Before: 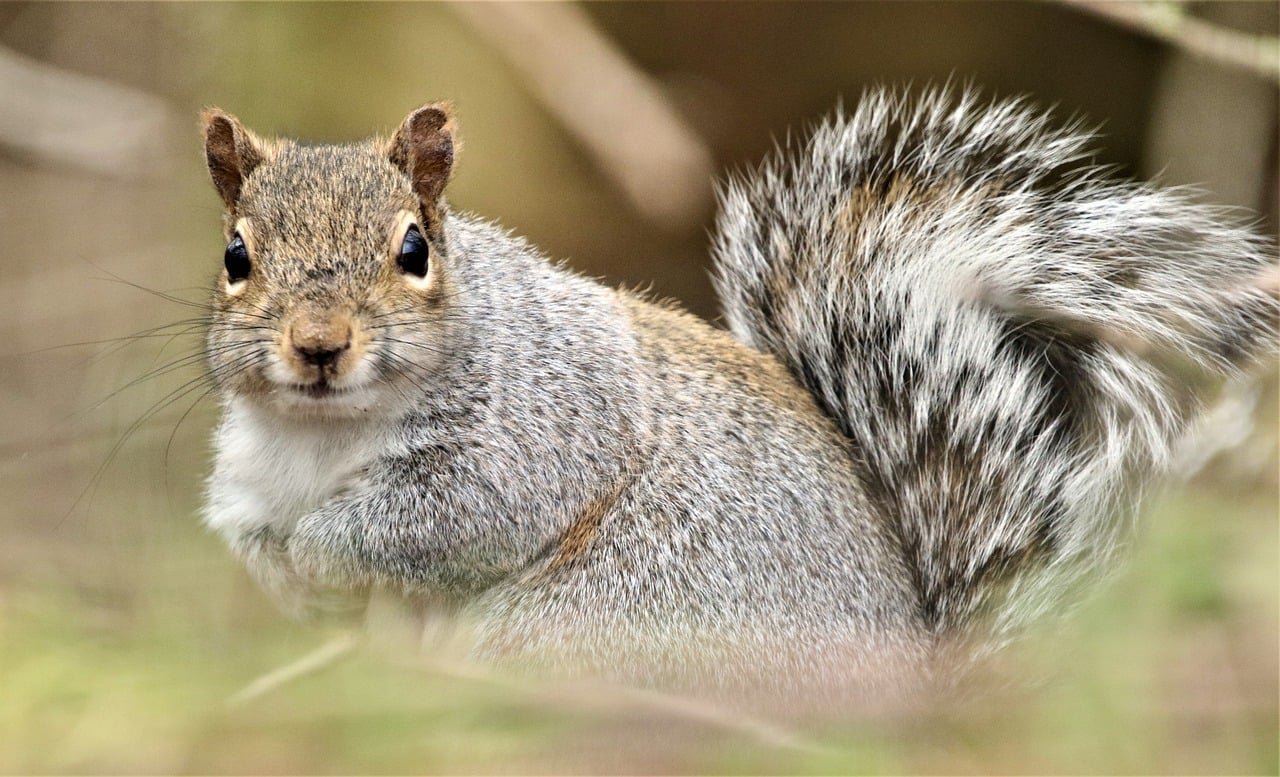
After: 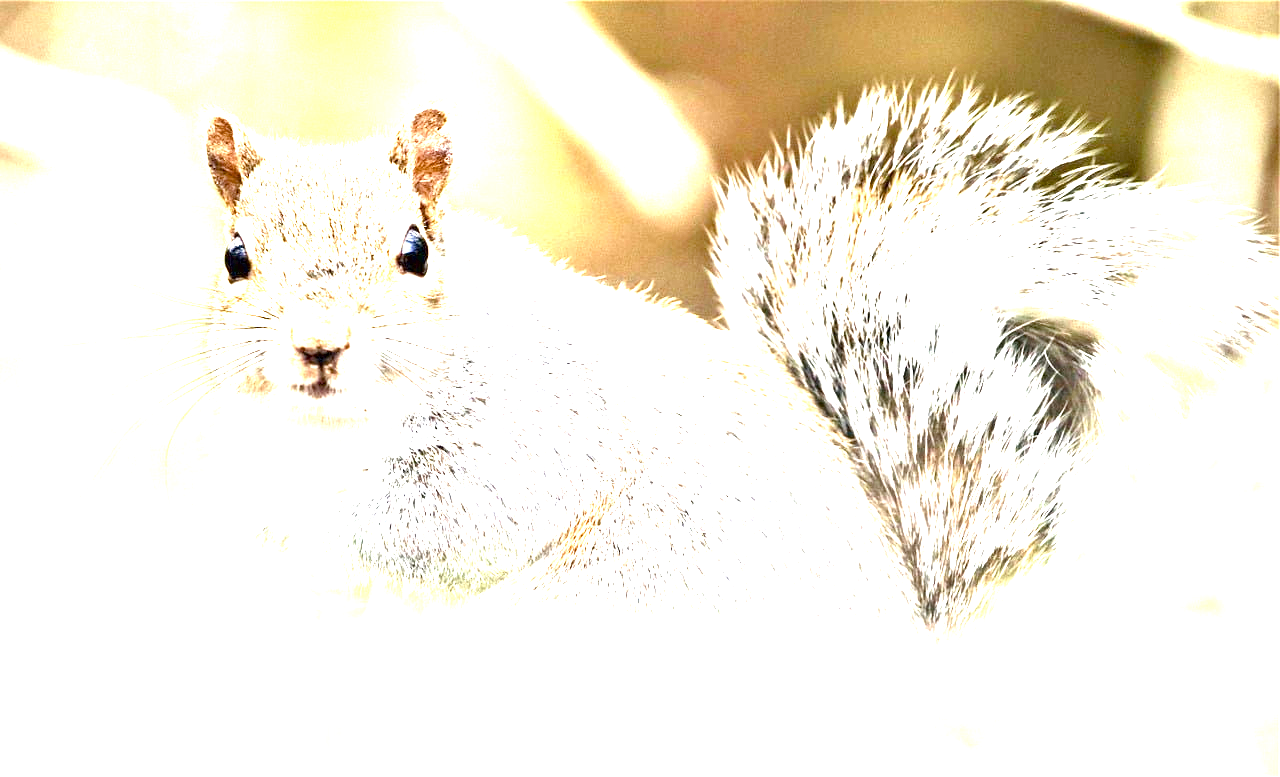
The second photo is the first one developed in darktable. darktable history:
color balance rgb: perceptual saturation grading › global saturation 20%, perceptual saturation grading › highlights -25%, perceptual saturation grading › shadows 25%
exposure: exposure 3 EV, compensate highlight preservation false
